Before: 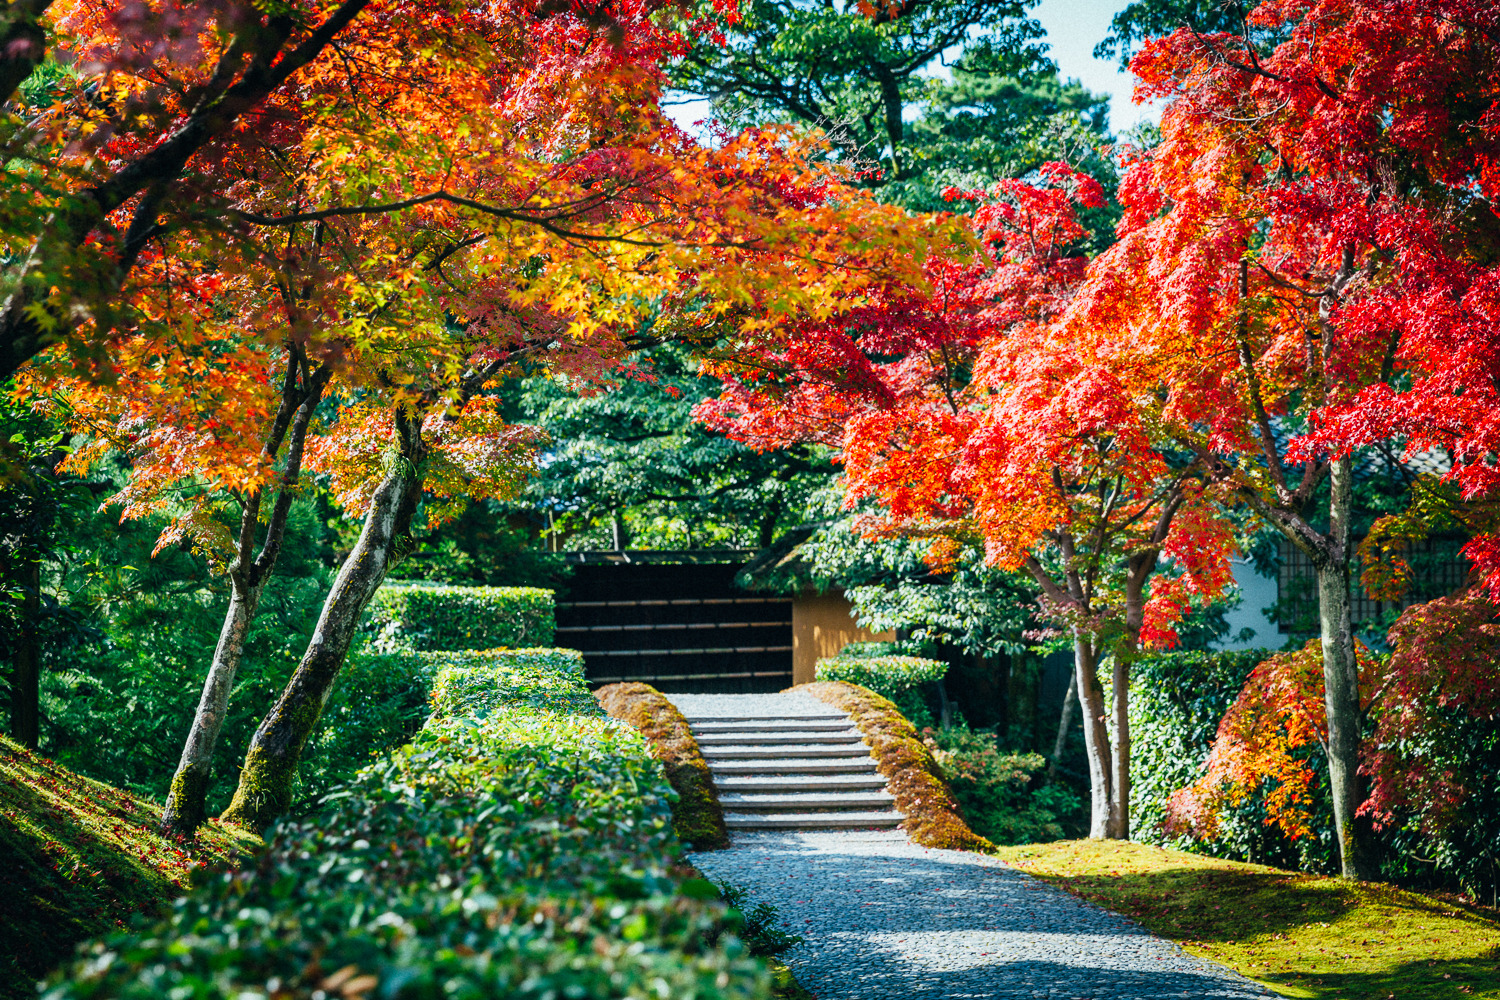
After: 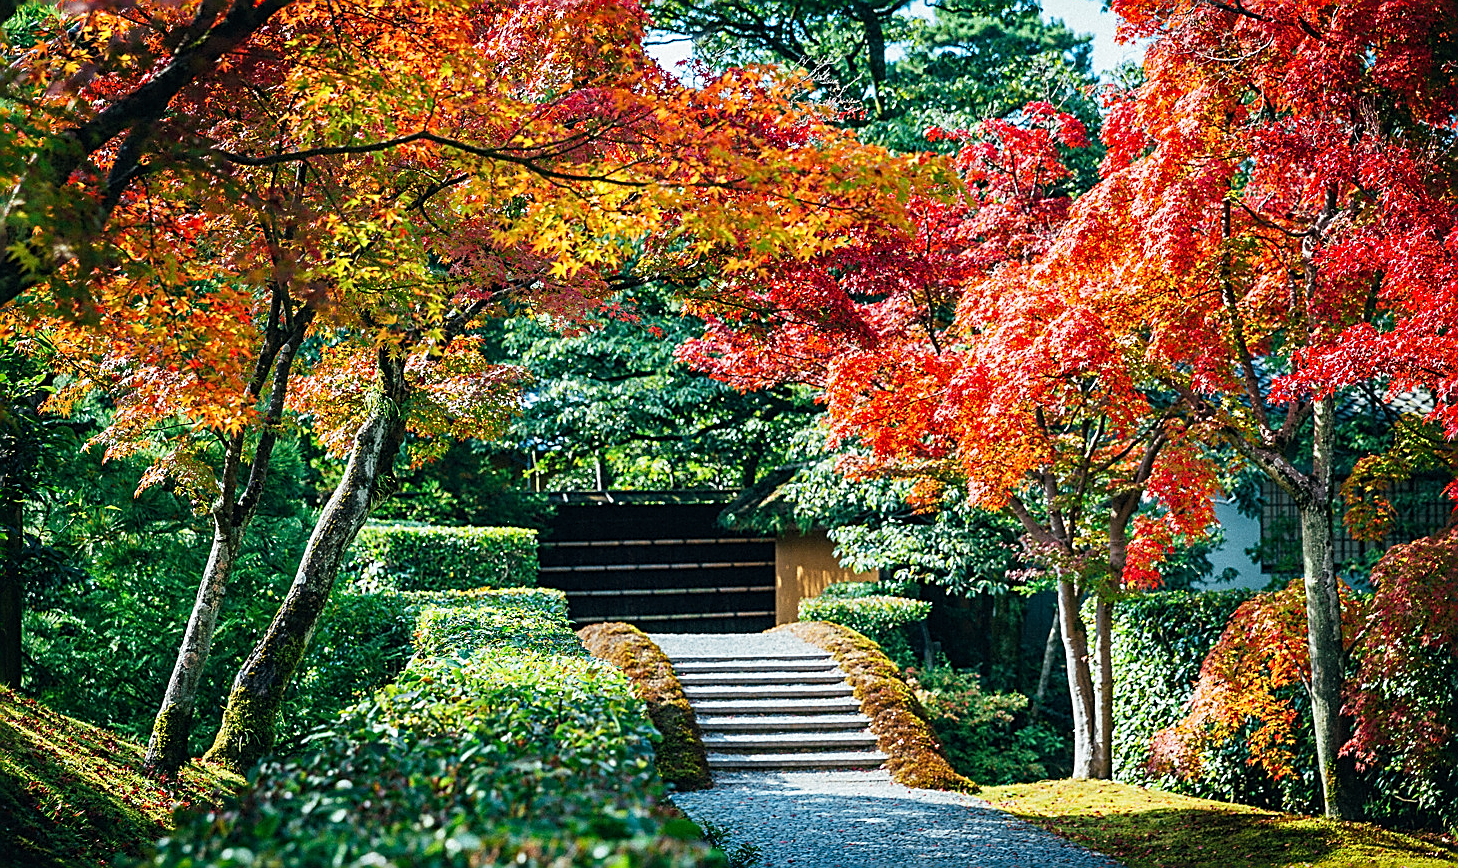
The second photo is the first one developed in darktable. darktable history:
crop: left 1.171%, top 6.098%, right 1.583%, bottom 7.032%
sharpen: amount 0.909
